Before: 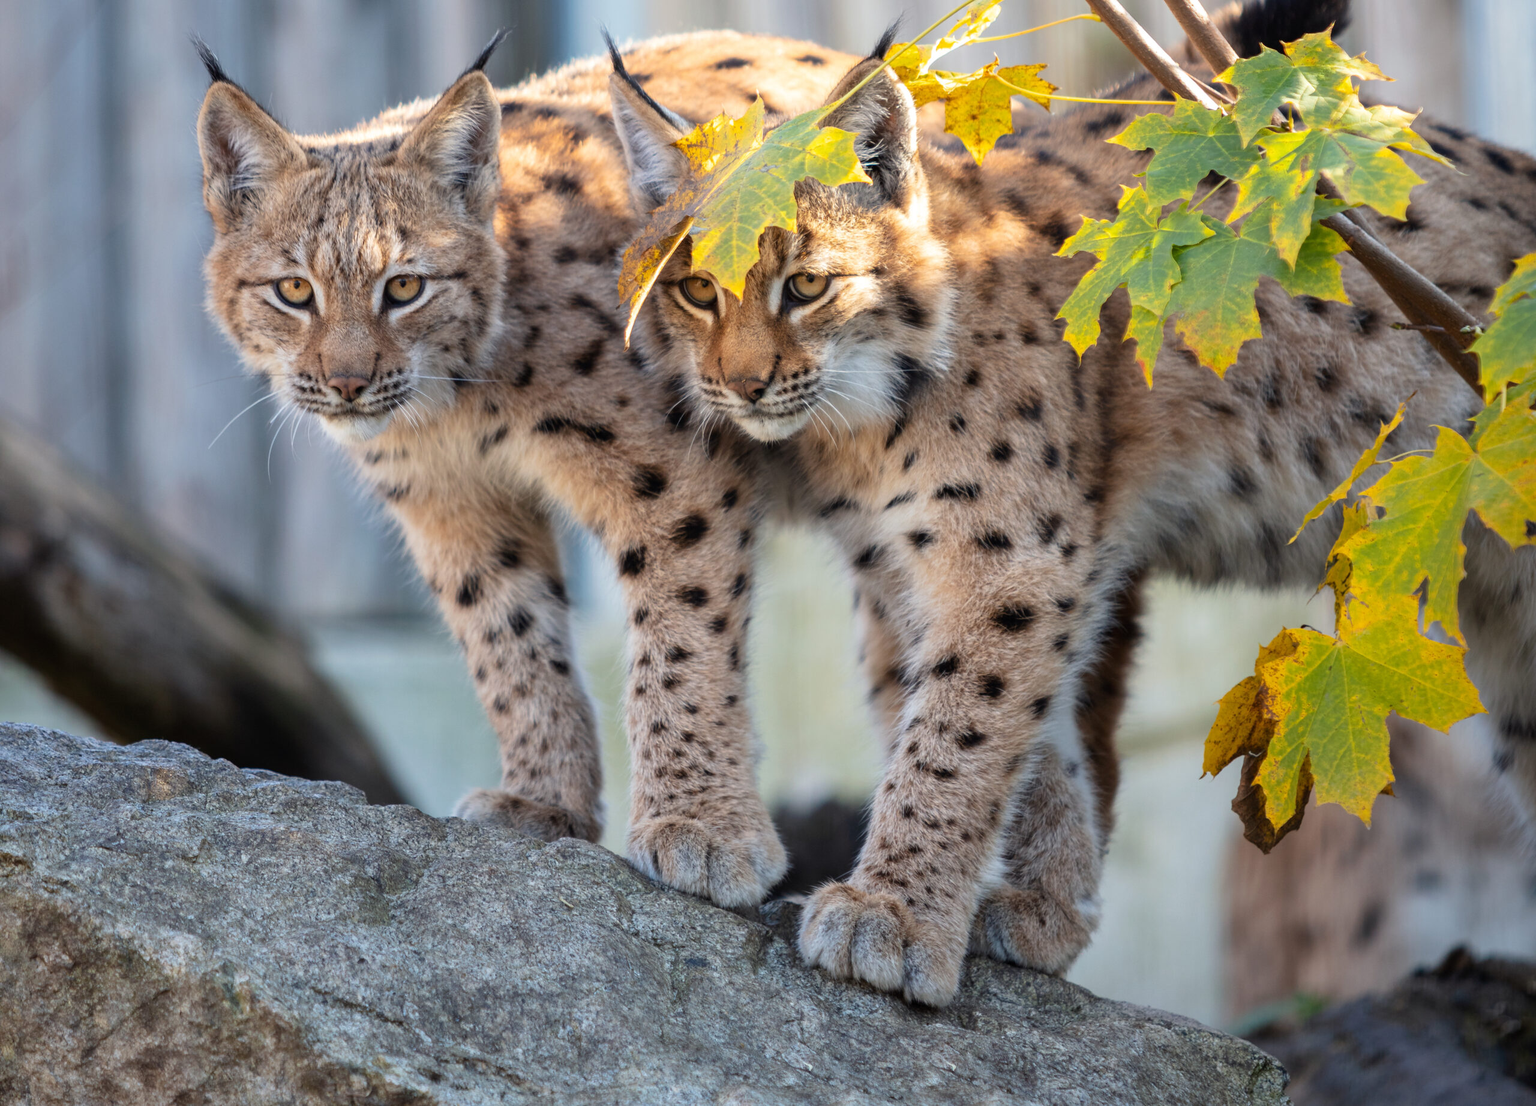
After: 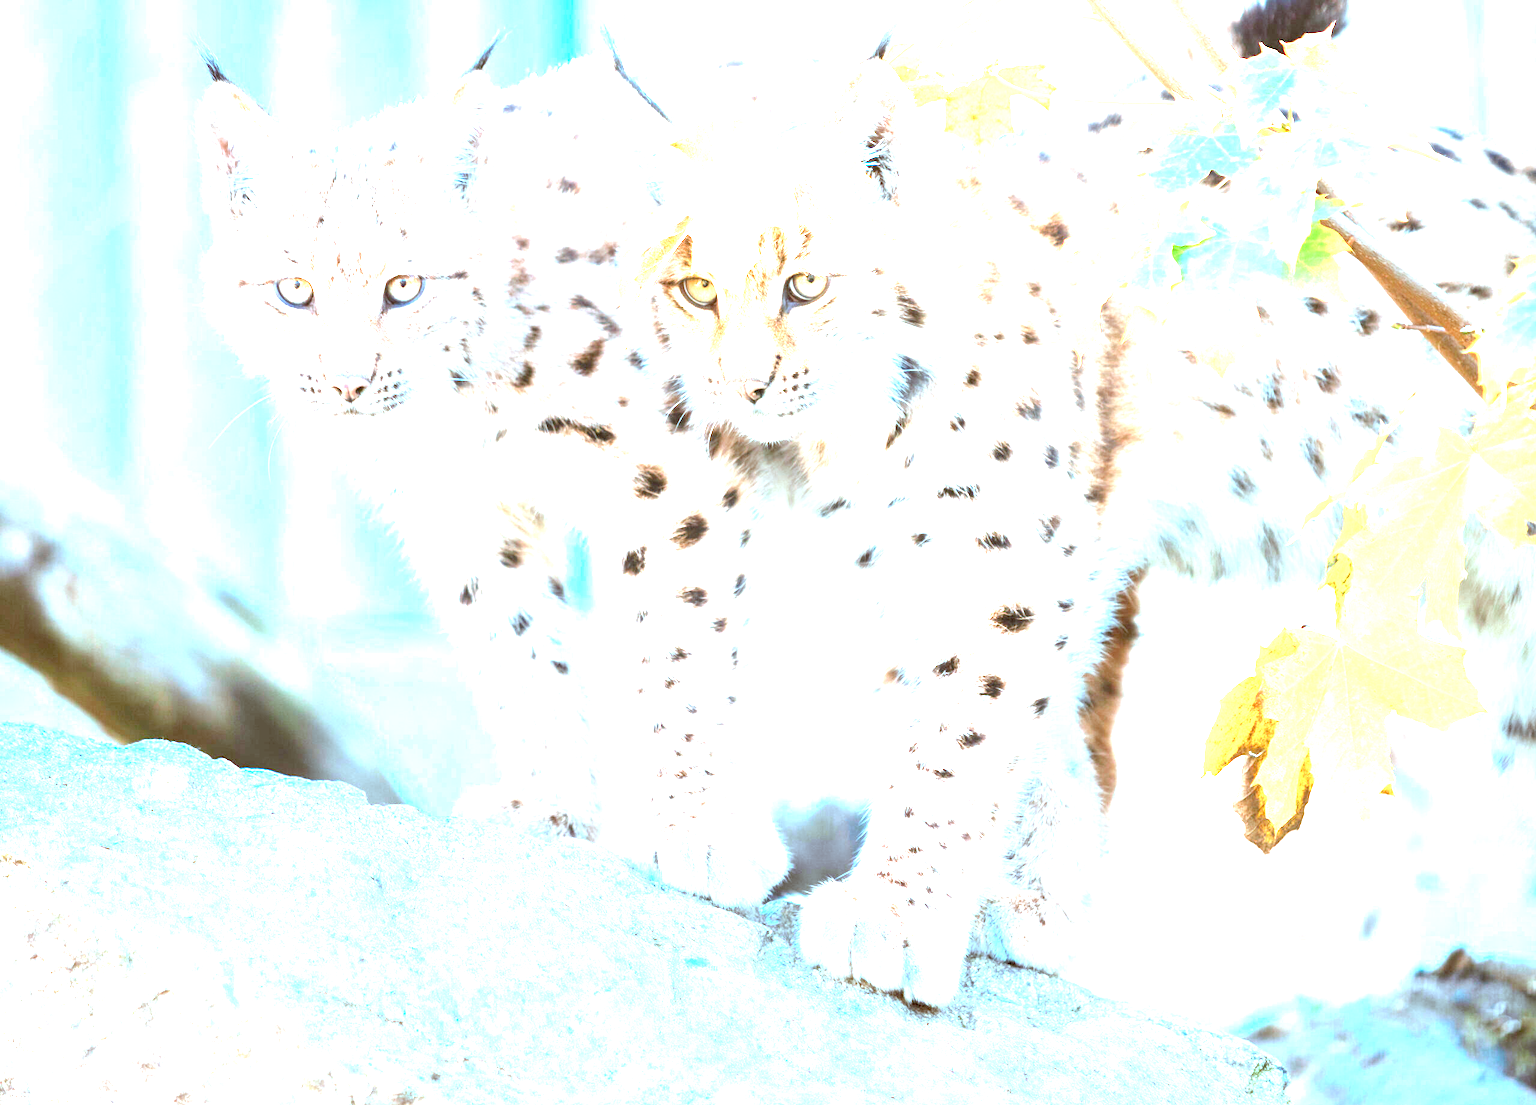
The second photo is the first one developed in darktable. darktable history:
graduated density: on, module defaults
exposure: black level correction 0, exposure 4 EV, compensate exposure bias true, compensate highlight preservation false
levels: black 3.83%, white 90.64%, levels [0.044, 0.416, 0.908]
color correction: highlights a* -14.62, highlights b* -16.22, shadows a* 10.12, shadows b* 29.4
